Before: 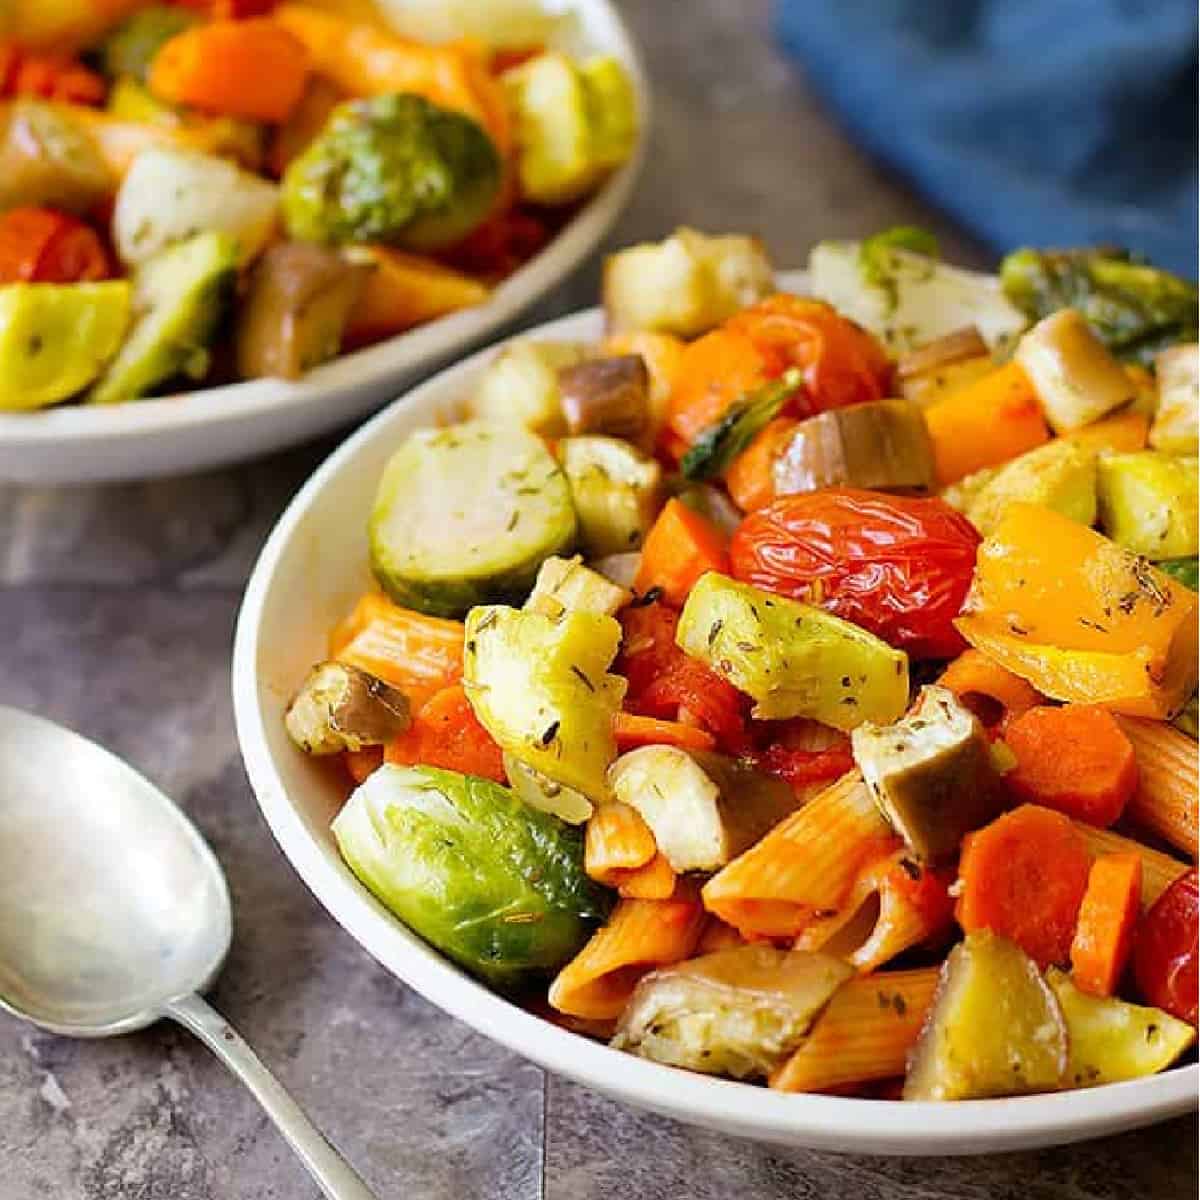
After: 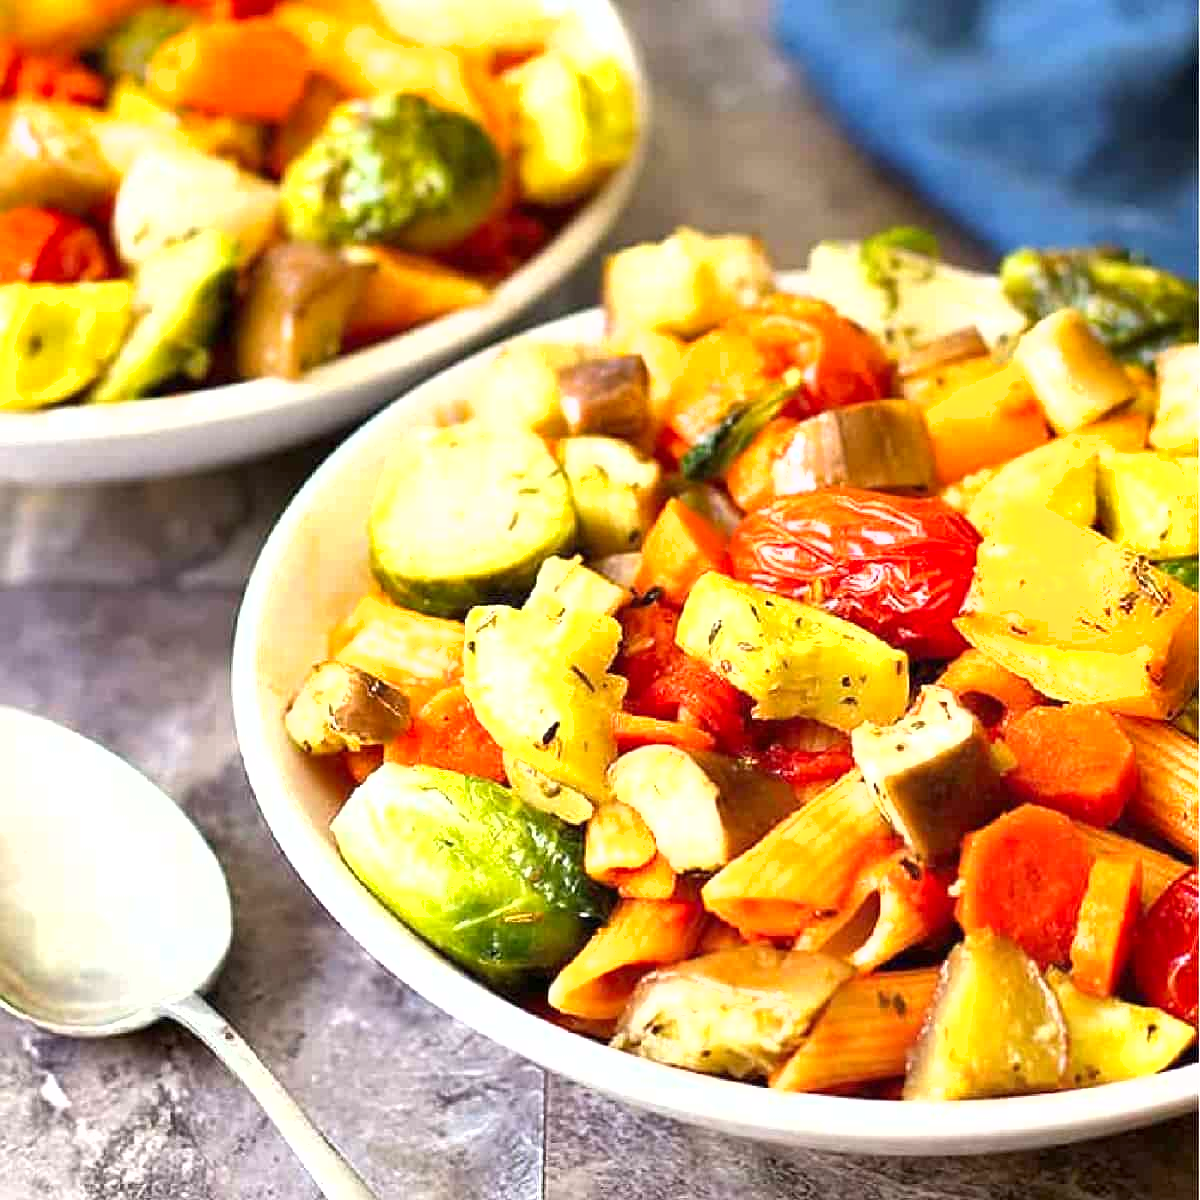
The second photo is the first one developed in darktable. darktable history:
shadows and highlights: radius 125.46, shadows 30.51, highlights -30.51, low approximation 0.01, soften with gaussian
exposure: exposure 1.089 EV, compensate highlight preservation false
